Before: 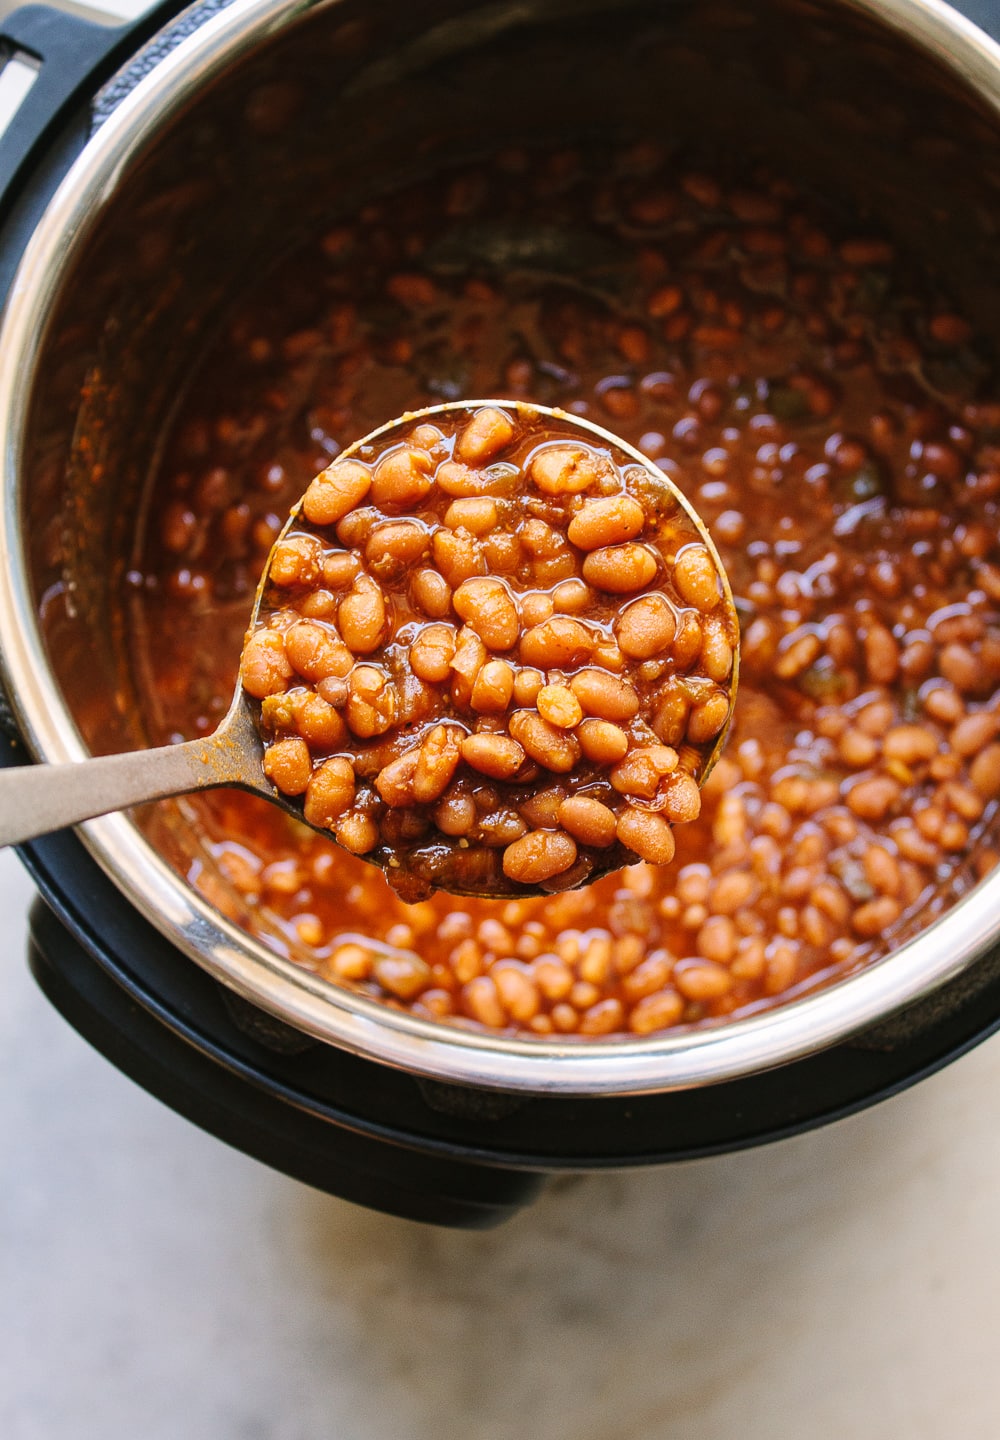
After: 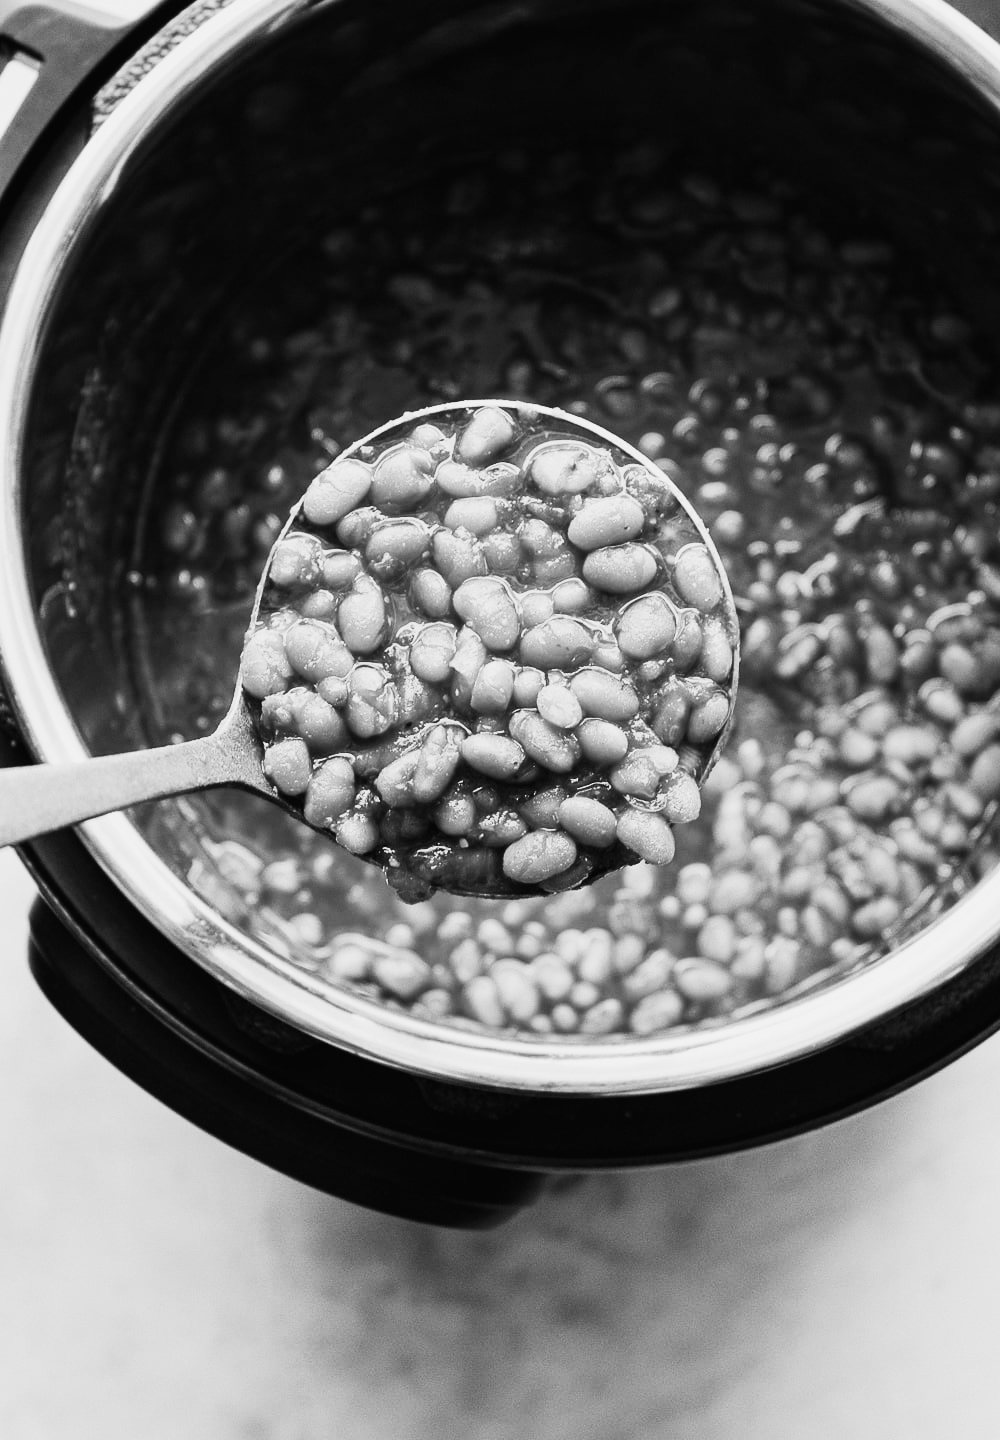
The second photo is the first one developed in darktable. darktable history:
white balance: red 1.188, blue 1.11
exposure: black level correction 0, exposure -0.766 EV, compensate highlight preservation false
contrast brightness saturation: contrast 0.53, brightness 0.47, saturation -1
filmic rgb: black relative exposure -7.15 EV, white relative exposure 5.36 EV, hardness 3.02
